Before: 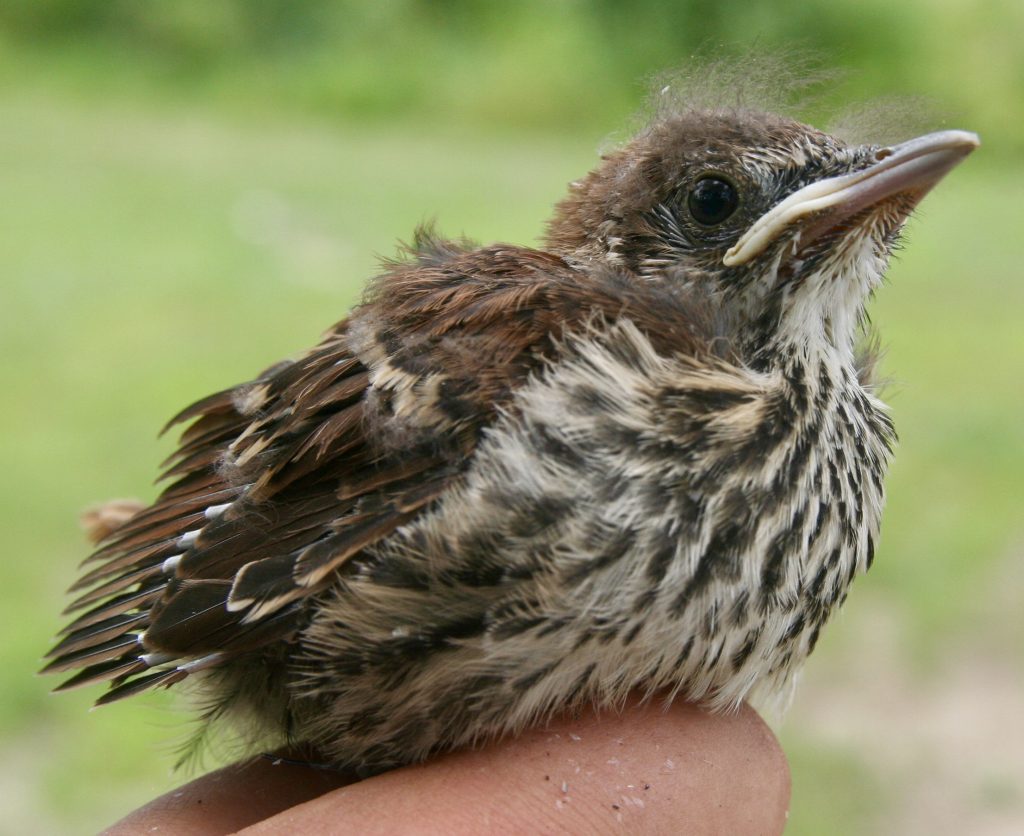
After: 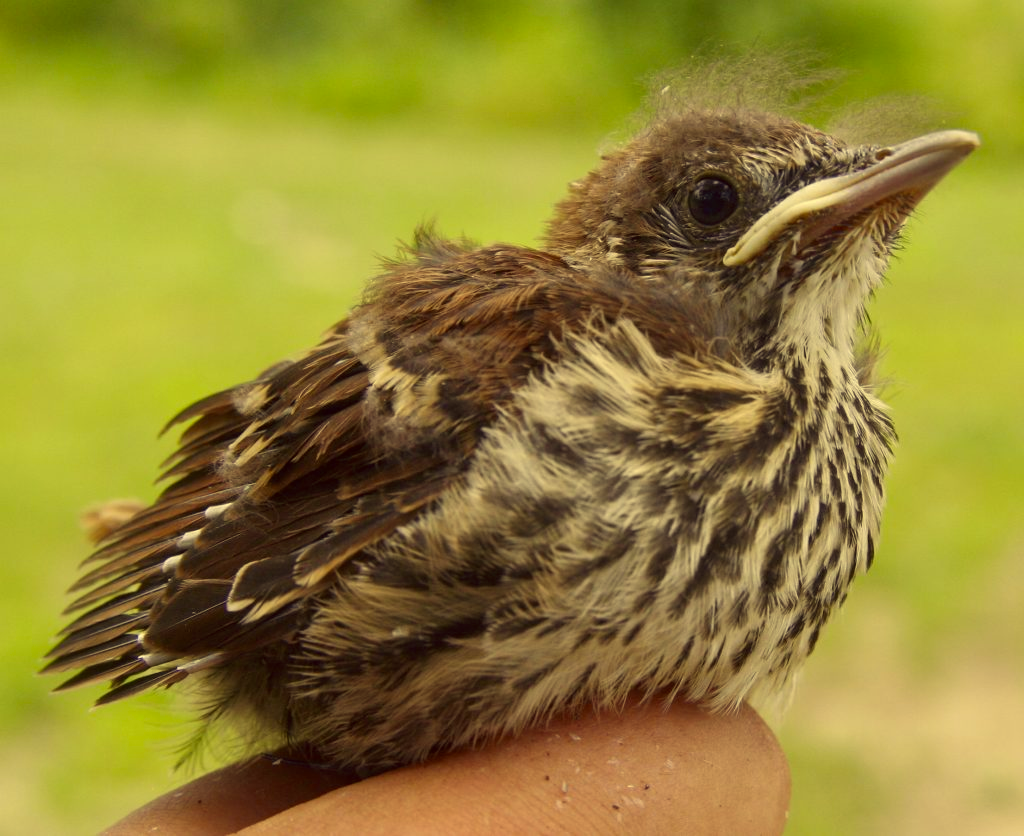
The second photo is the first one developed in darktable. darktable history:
color correction: highlights a* -0.543, highlights b* 39.76, shadows a* 9.91, shadows b* -0.92
